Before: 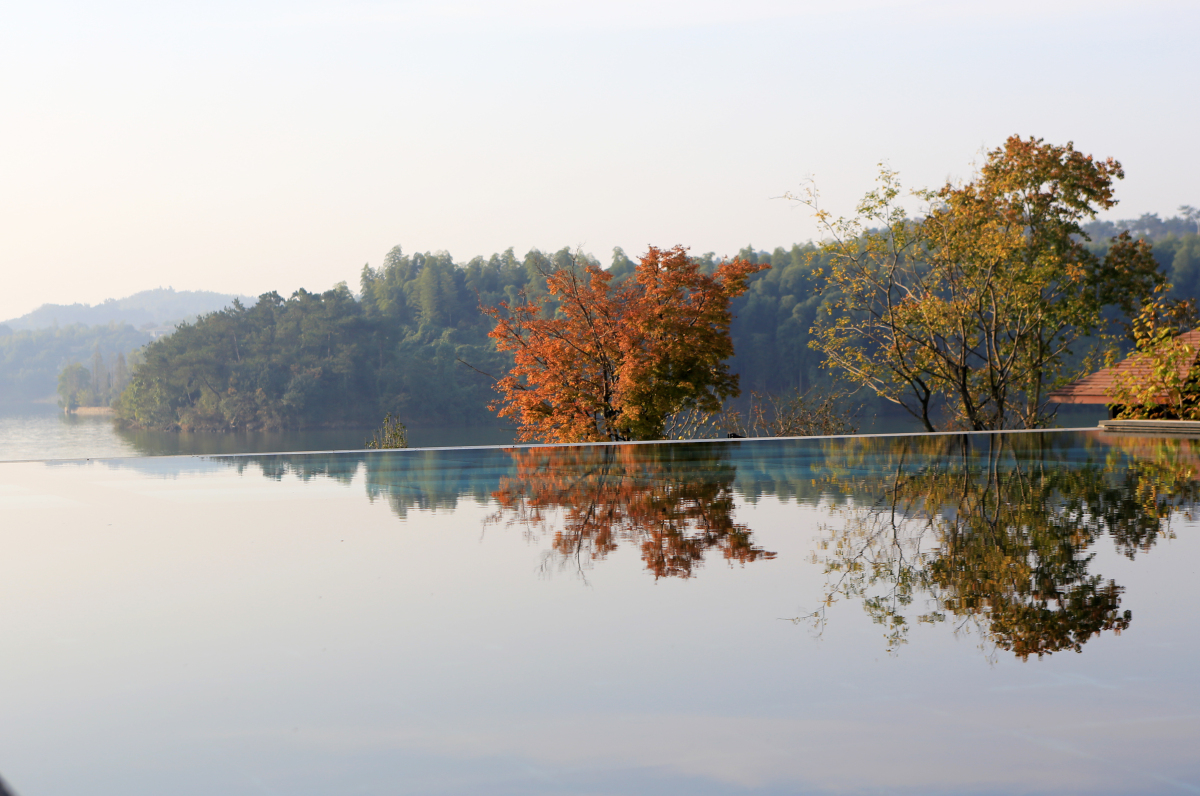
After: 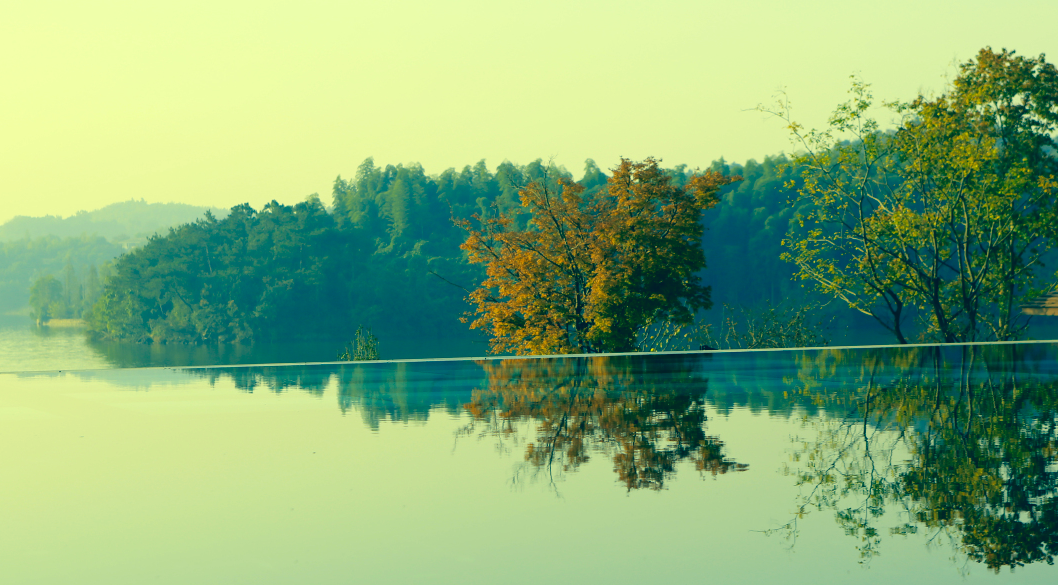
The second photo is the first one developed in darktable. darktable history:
crop and rotate: left 2.352%, top 11.096%, right 9.435%, bottom 15.317%
color correction: highlights a* -15.22, highlights b* 39.95, shadows a* -39.41, shadows b* -26.78
